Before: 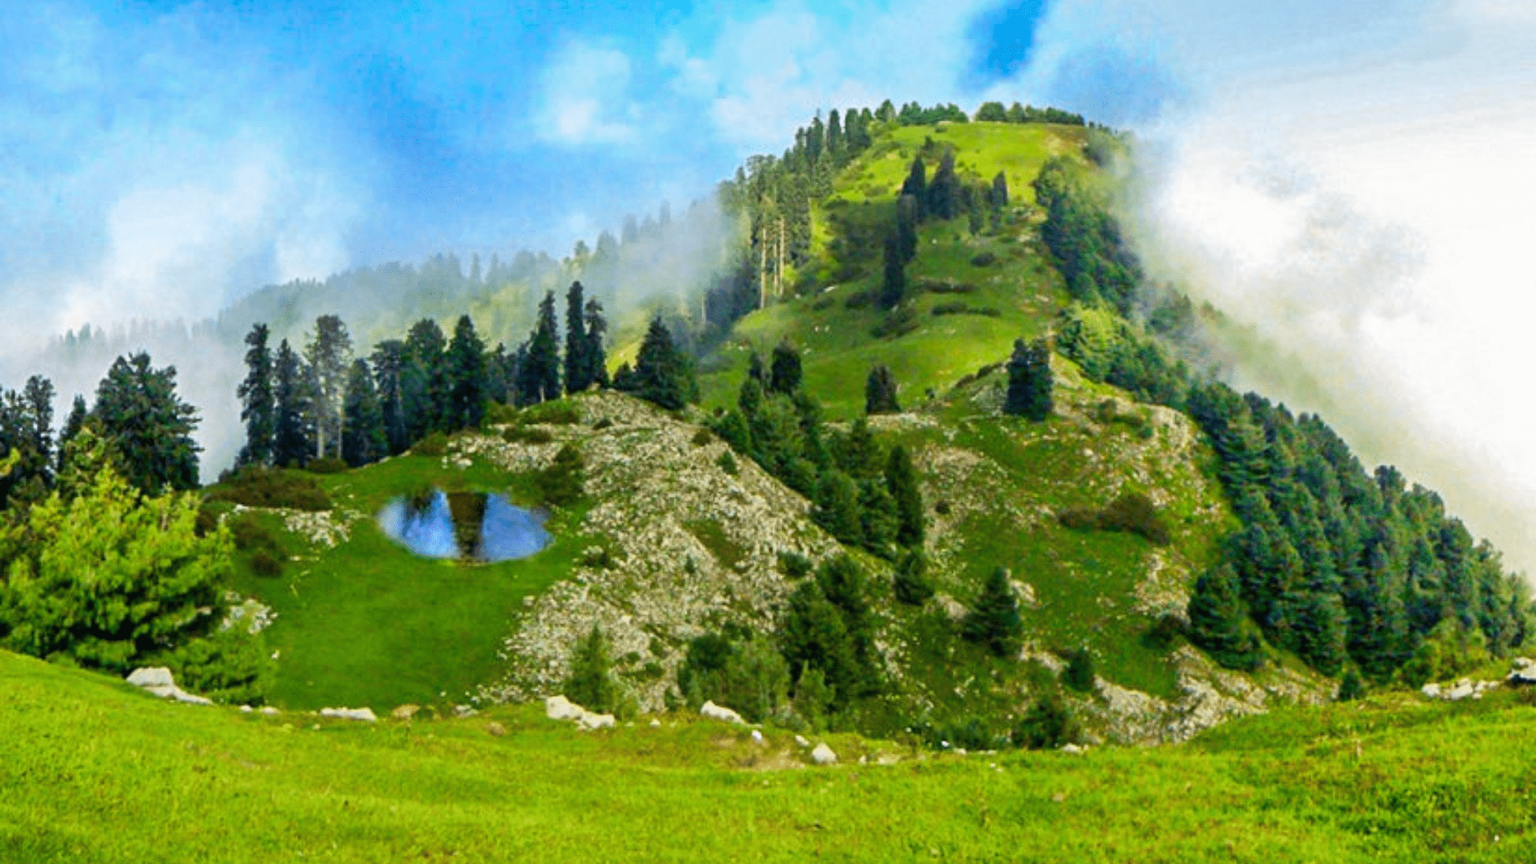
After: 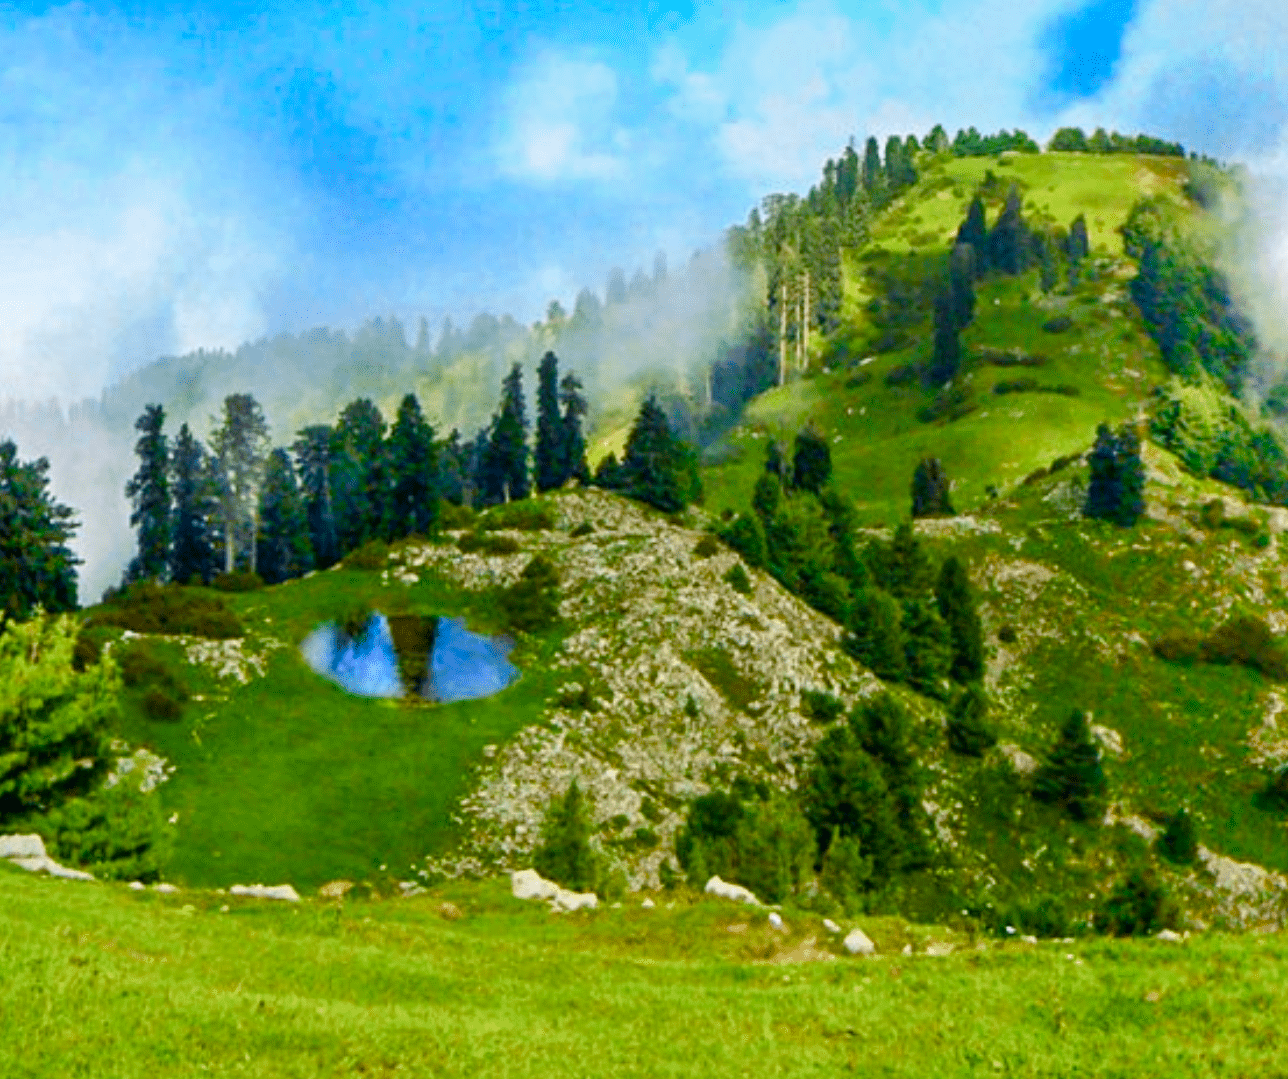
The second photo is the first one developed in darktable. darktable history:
crop and rotate: left 8.917%, right 23.996%
color balance rgb: linear chroma grading › global chroma 14.647%, perceptual saturation grading › global saturation 20%, perceptual saturation grading › highlights -50.147%, perceptual saturation grading › shadows 31.191%, global vibrance 20%
